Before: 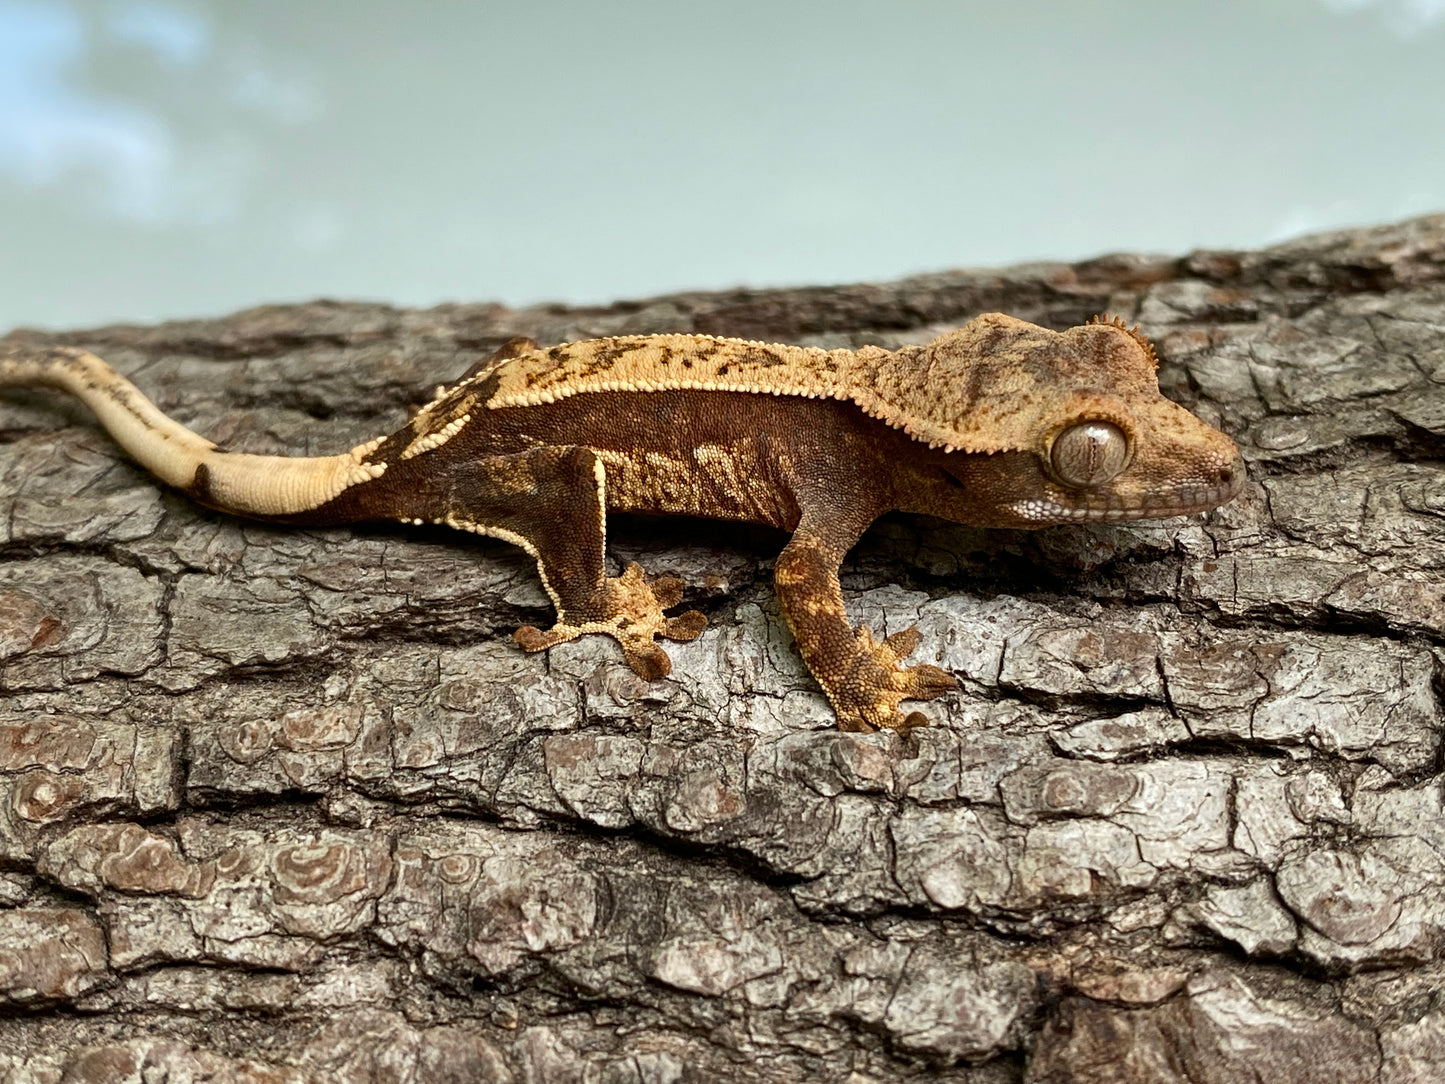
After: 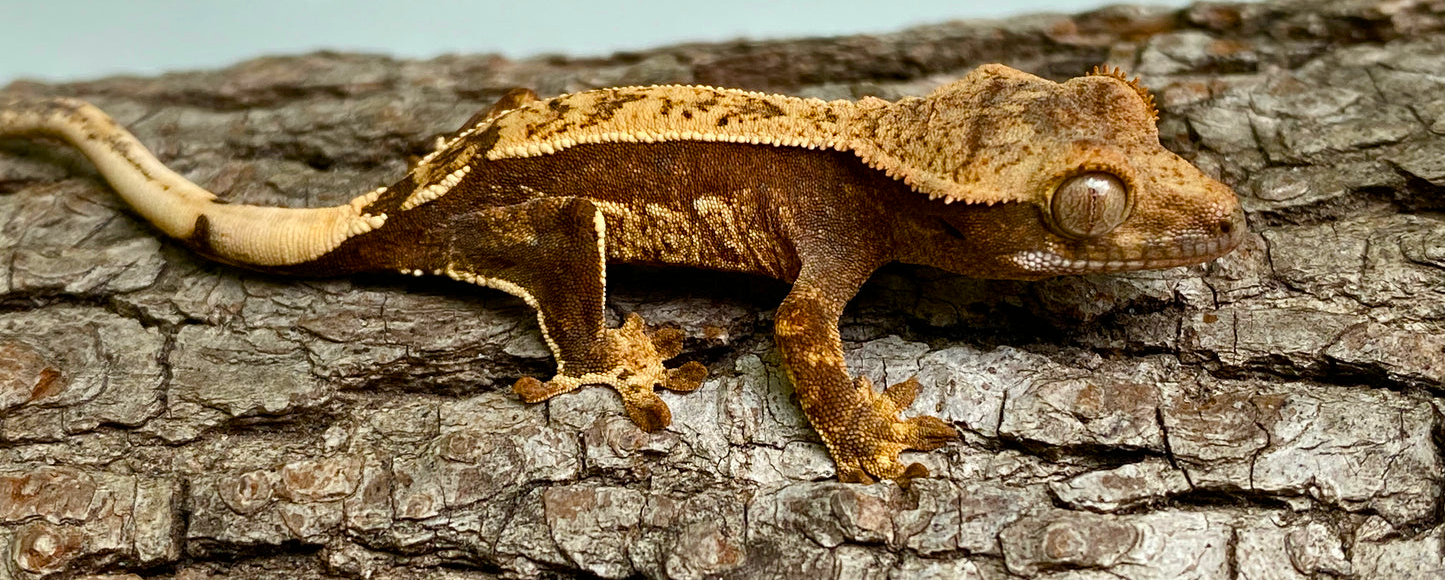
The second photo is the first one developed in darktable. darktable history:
crop and rotate: top 23.043%, bottom 23.437%
color balance rgb: perceptual saturation grading › global saturation 35%, perceptual saturation grading › highlights -25%, perceptual saturation grading › shadows 25%, global vibrance 10%
